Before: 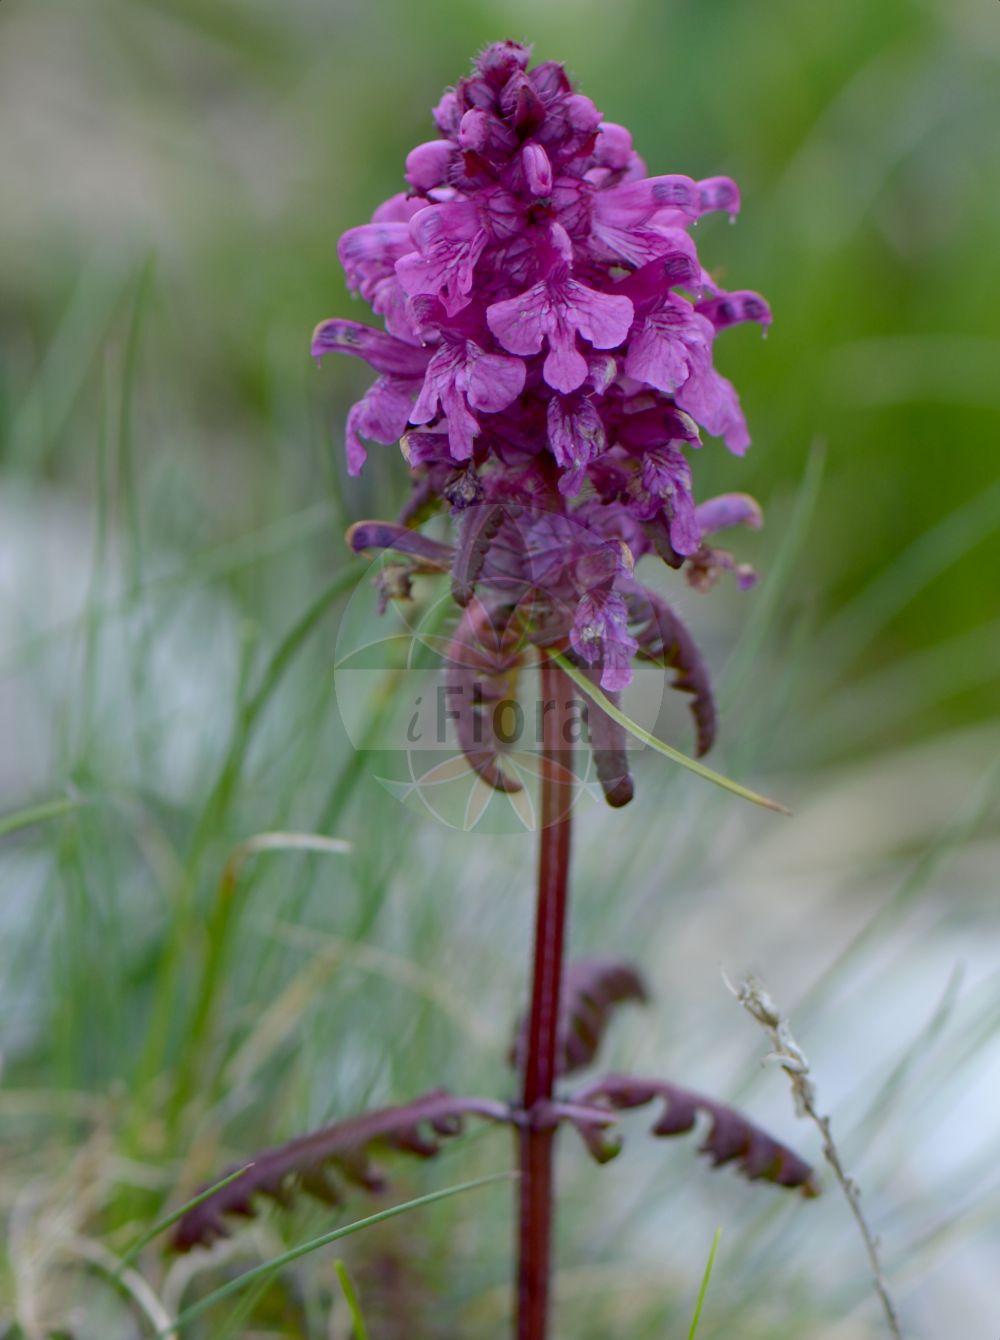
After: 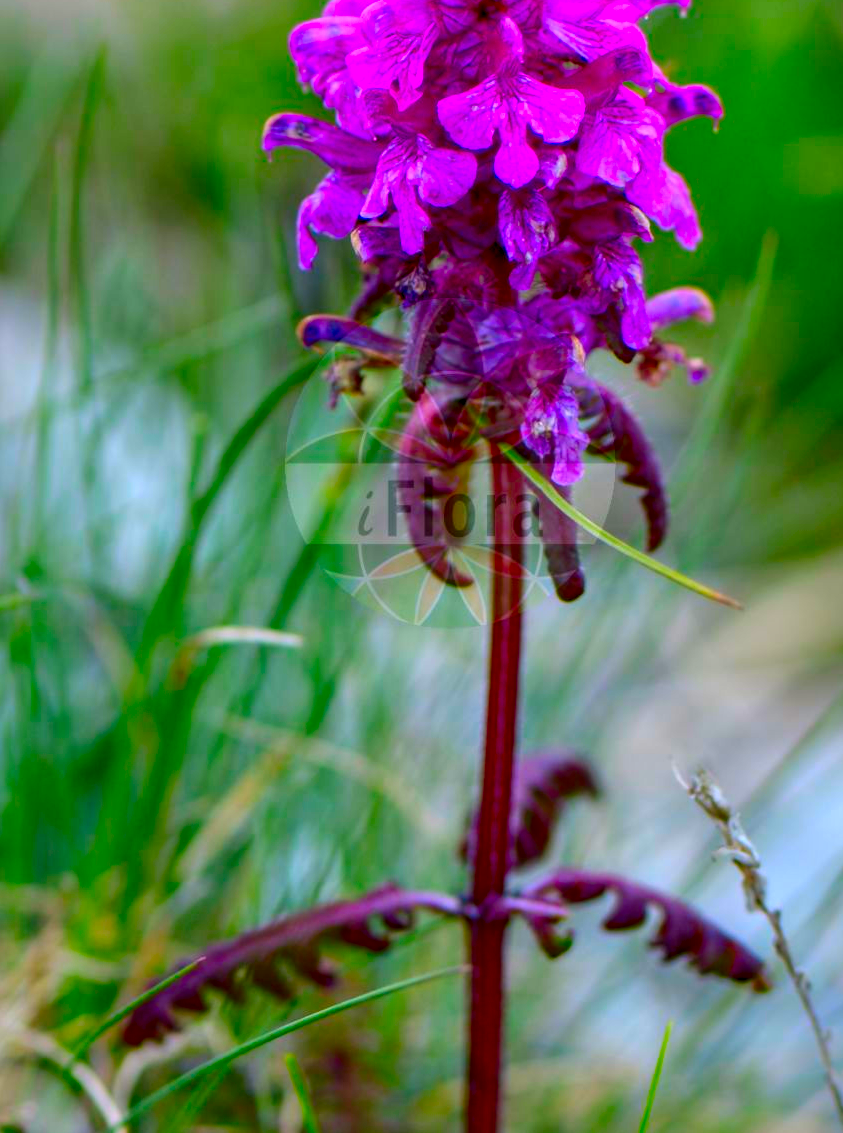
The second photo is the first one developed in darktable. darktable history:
color correction: highlights a* 1.58, highlights b* -1.82, saturation 2.43
shadows and highlights: shadows 39.46, highlights -60.04
local contrast: highlights 3%, shadows 5%, detail 182%
exposure: compensate exposure bias true, compensate highlight preservation false
crop and rotate: left 4.99%, top 15.398%, right 10.667%
contrast equalizer: octaves 7, y [[0.5 ×4, 0.483, 0.43], [0.5 ×6], [0.5 ×6], [0 ×6], [0 ×6]]
